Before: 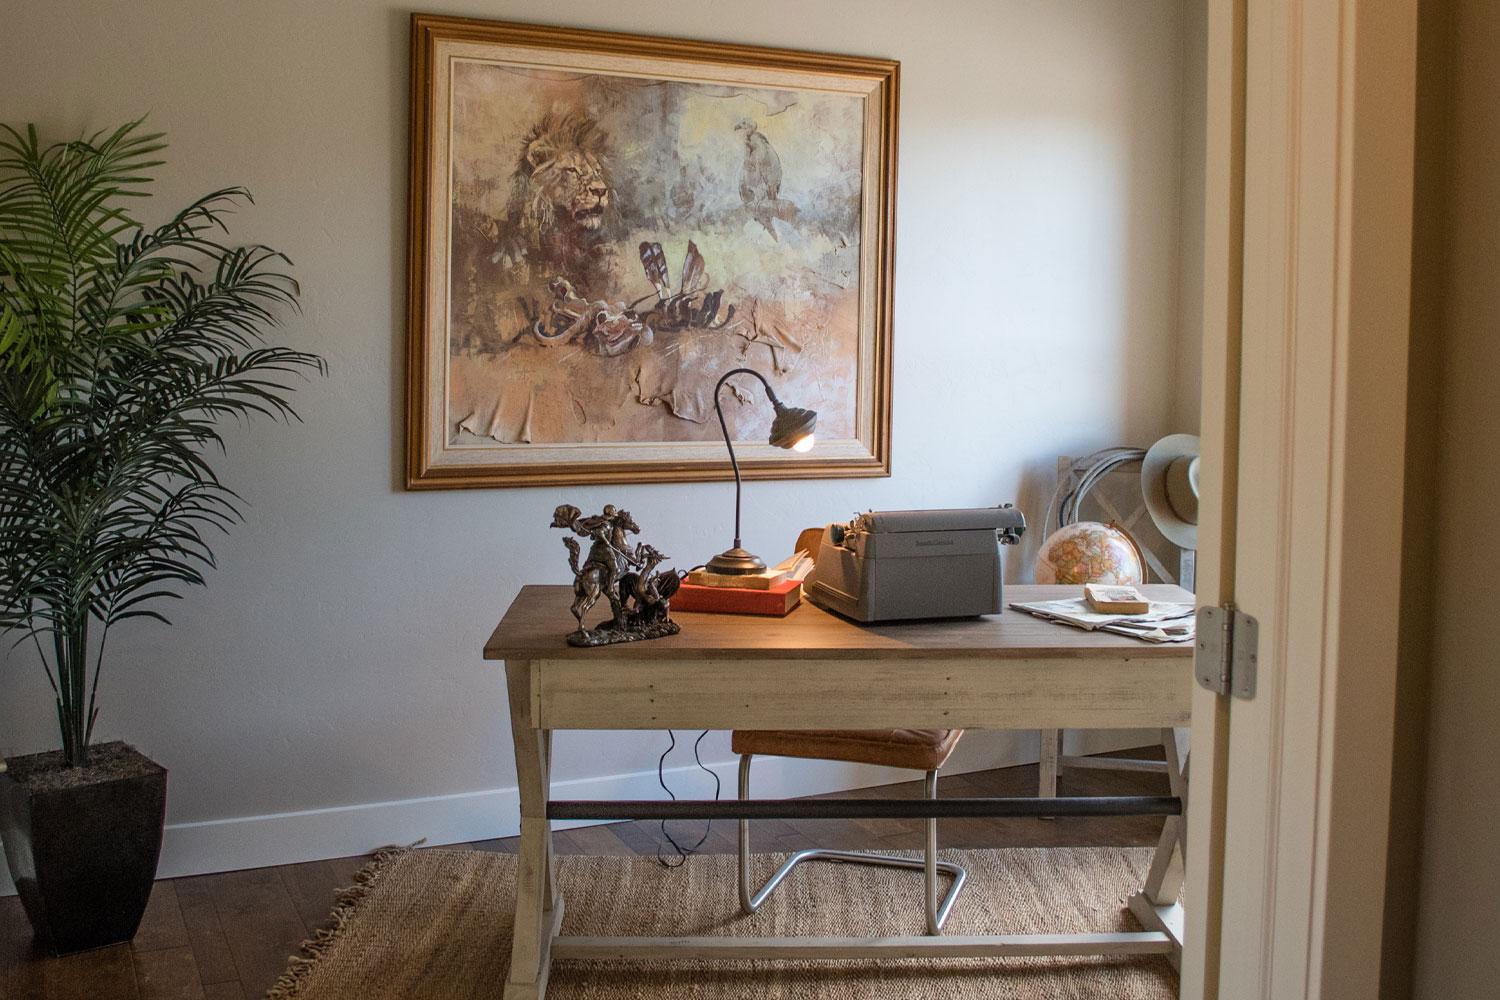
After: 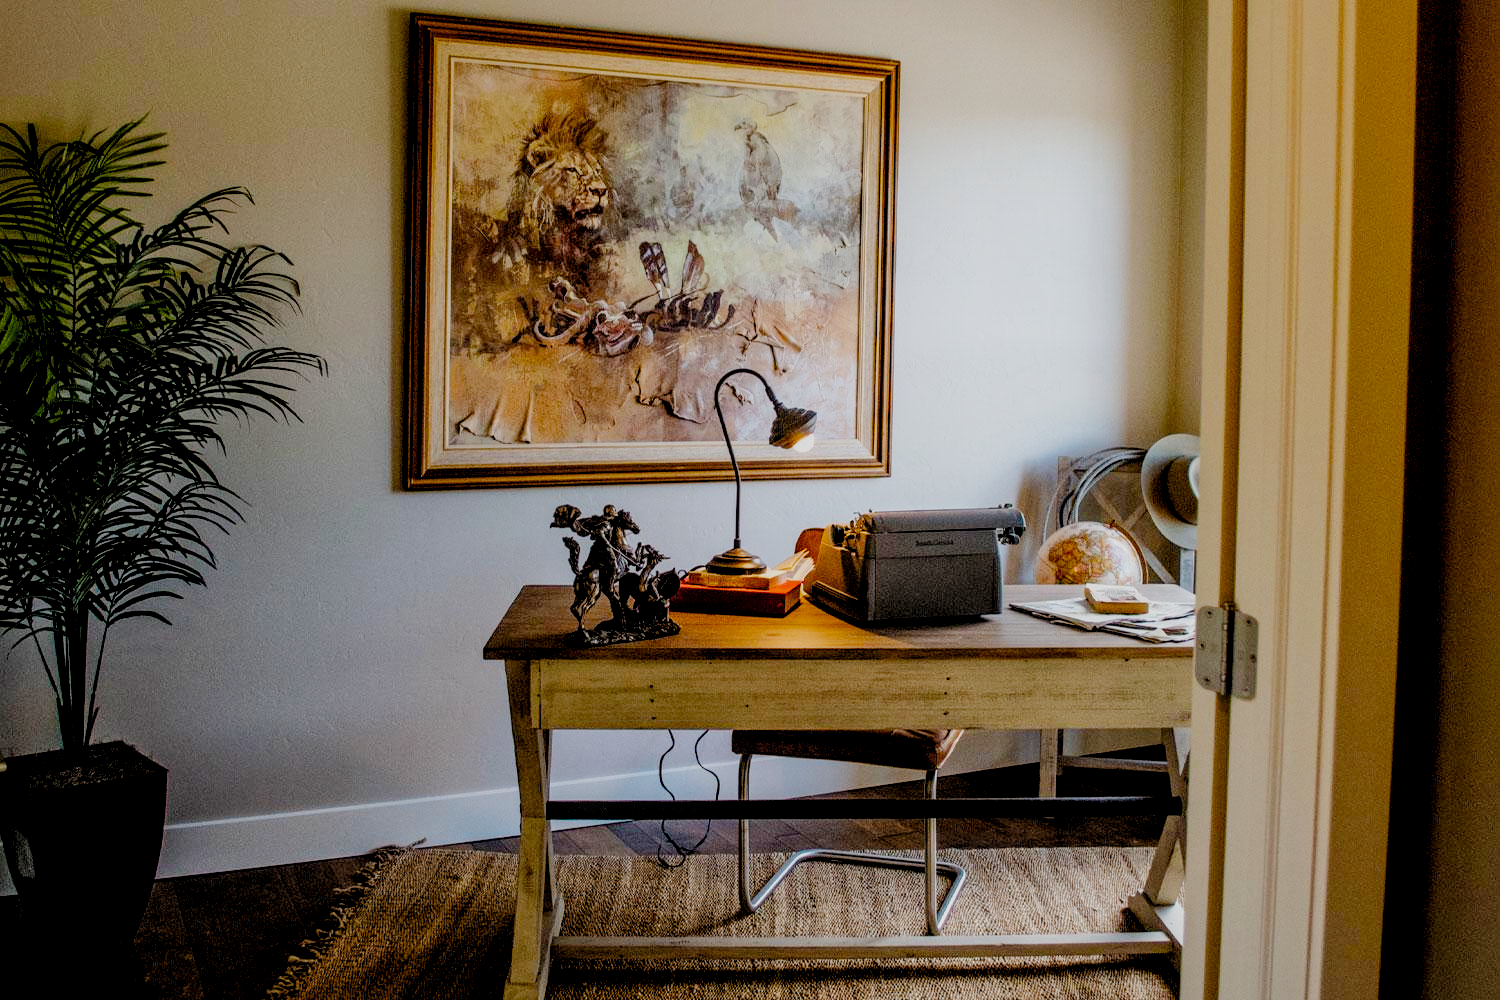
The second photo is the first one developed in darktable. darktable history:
filmic rgb: black relative exposure -2.85 EV, white relative exposure 4.56 EV, hardness 1.77, contrast 1.25, preserve chrominance no, color science v5 (2021)
color balance rgb: perceptual saturation grading › global saturation 20%, global vibrance 20%
local contrast: detail 130%
